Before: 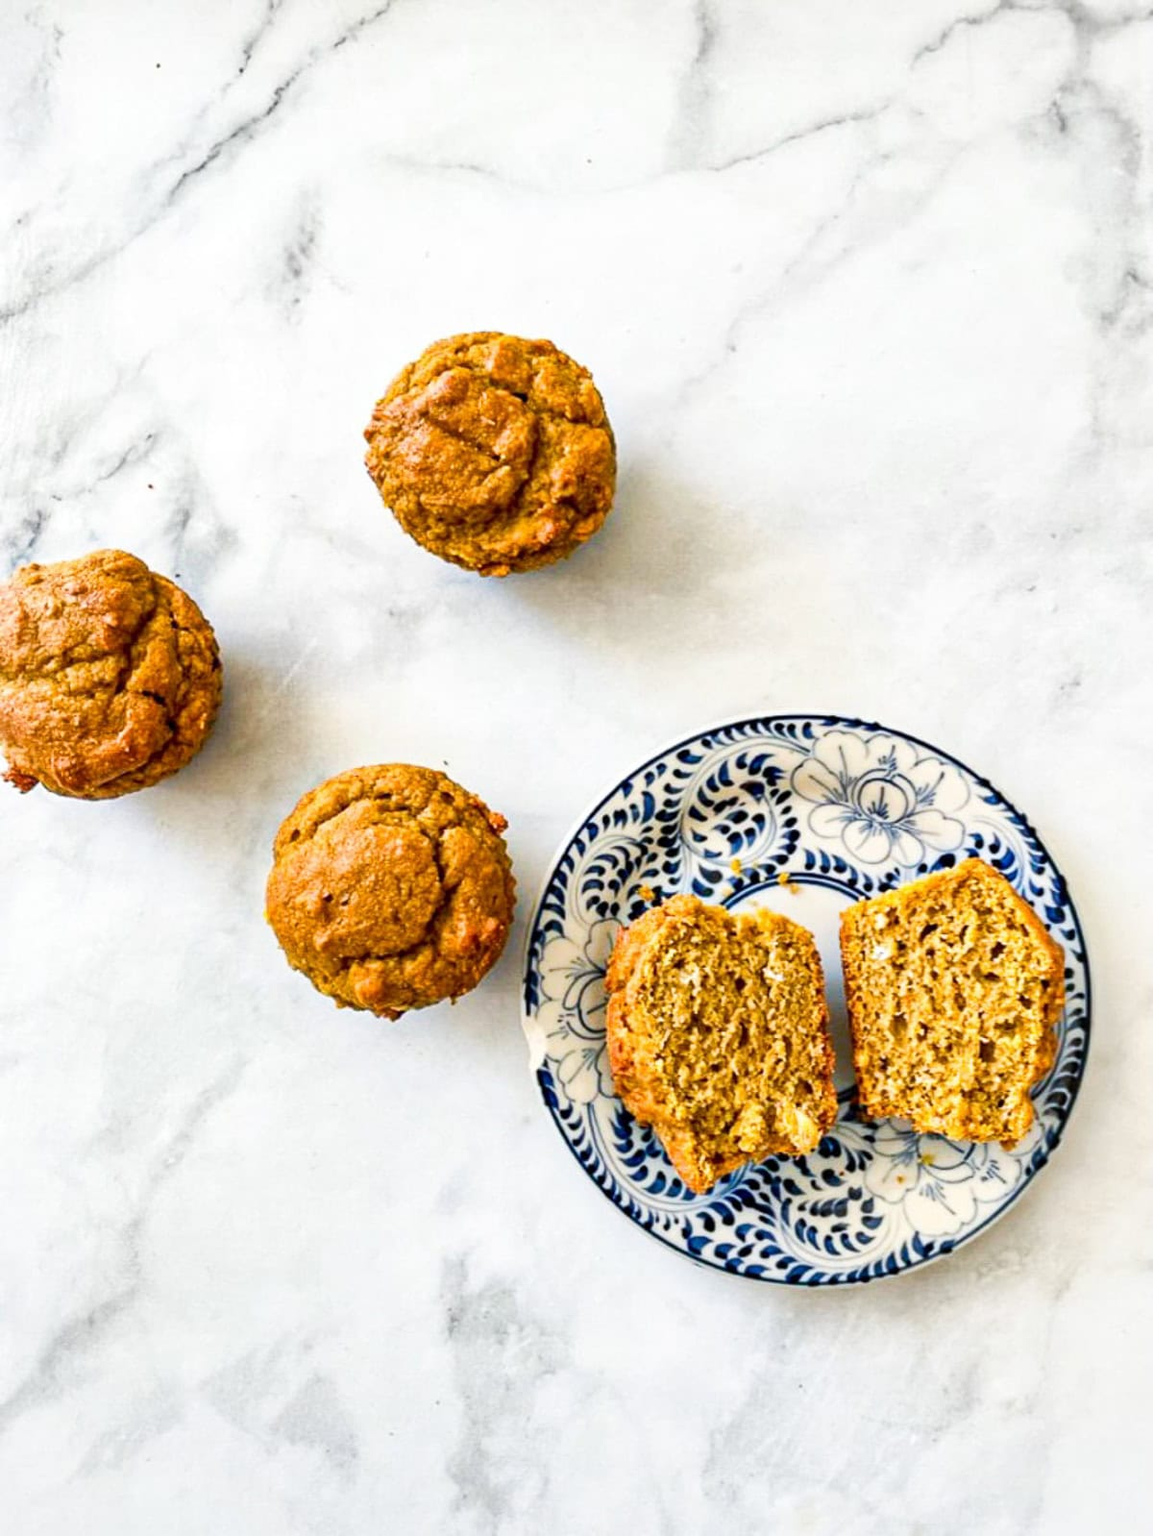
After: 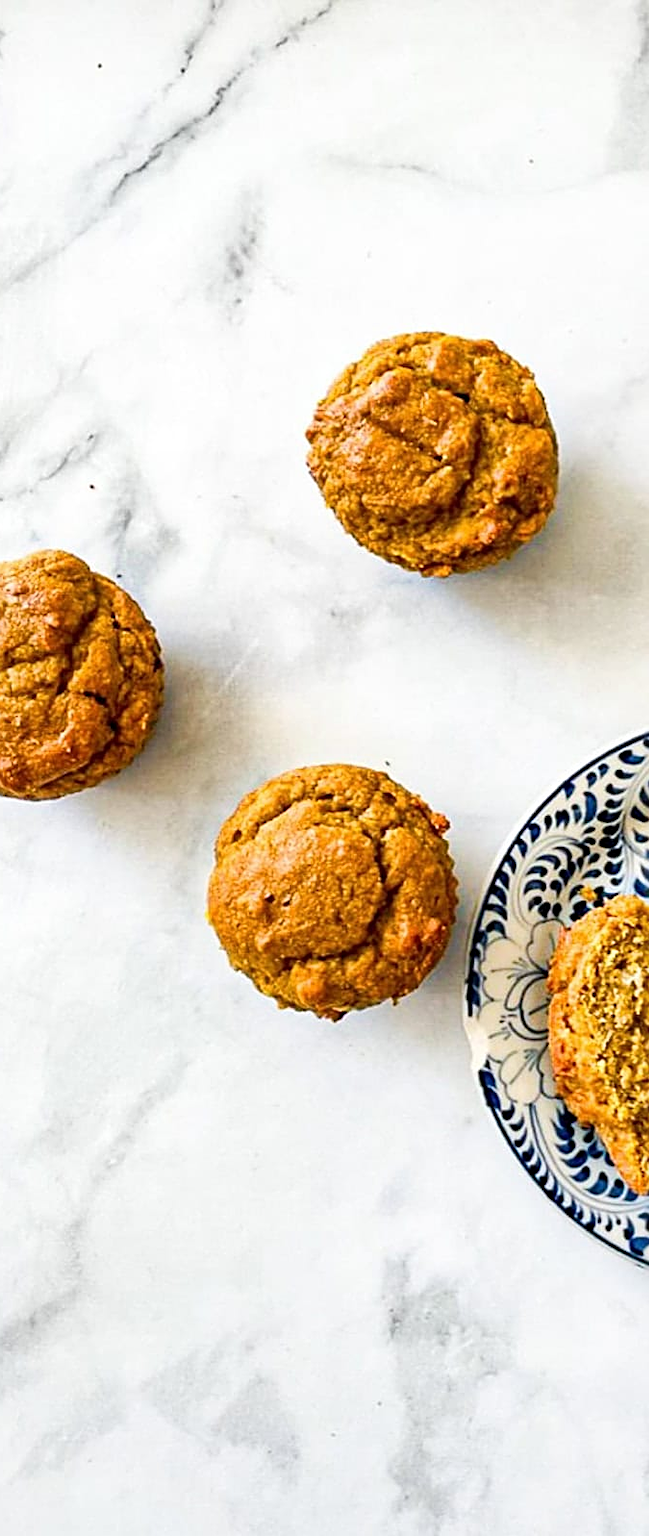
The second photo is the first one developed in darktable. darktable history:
crop: left 5.114%, right 38.589%
sharpen: on, module defaults
